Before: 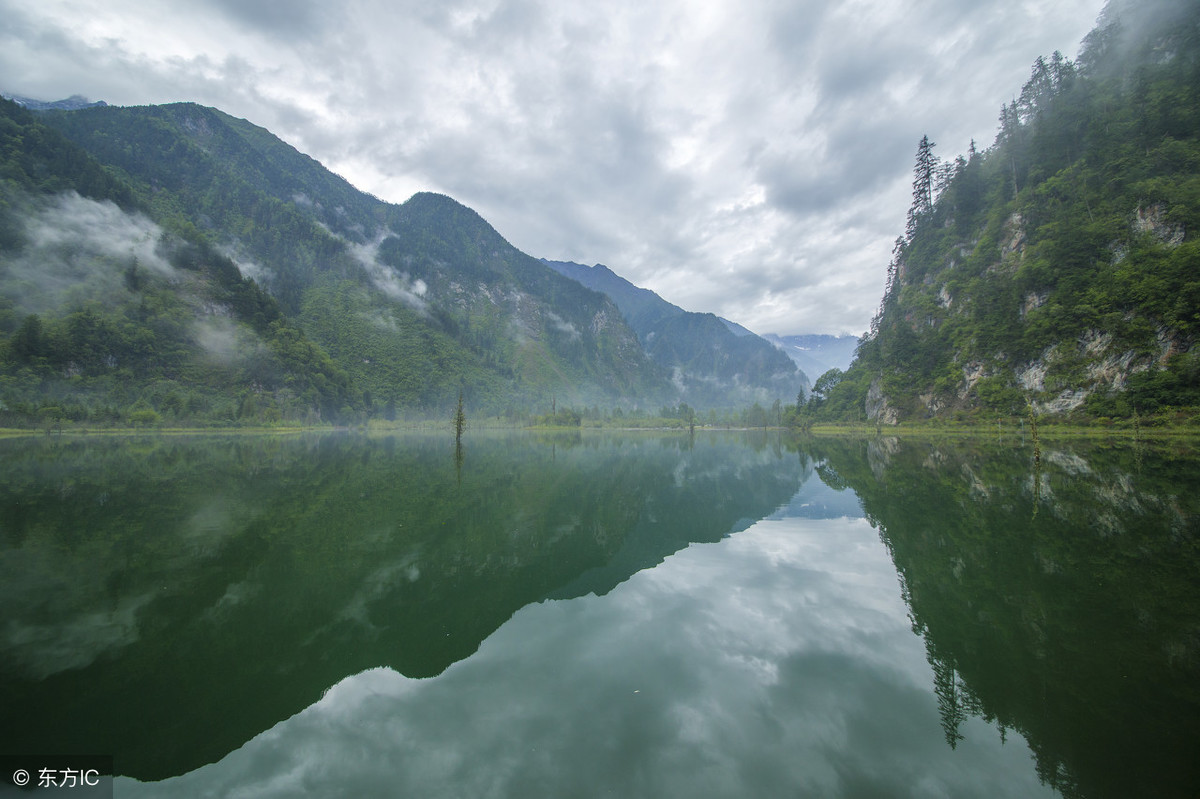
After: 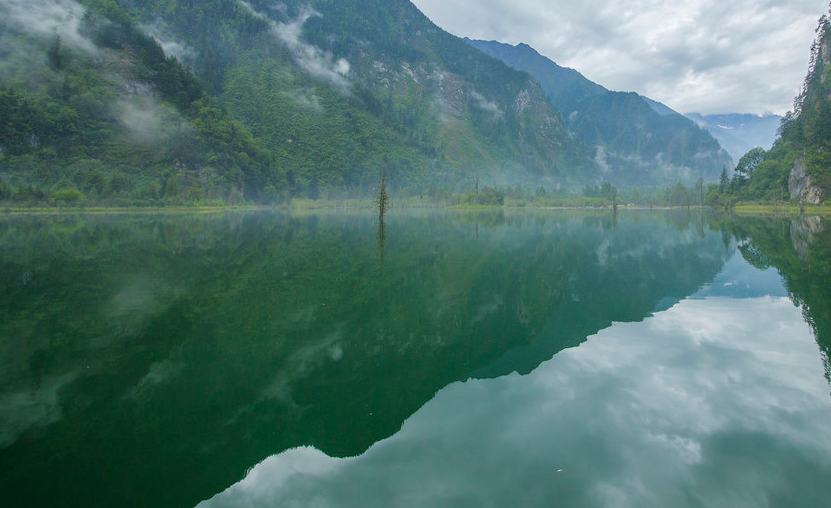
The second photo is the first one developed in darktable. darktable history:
local contrast: mode bilateral grid, contrast 100, coarseness 100, detail 91%, midtone range 0.2
crop: left 6.488%, top 27.668%, right 24.183%, bottom 8.656%
